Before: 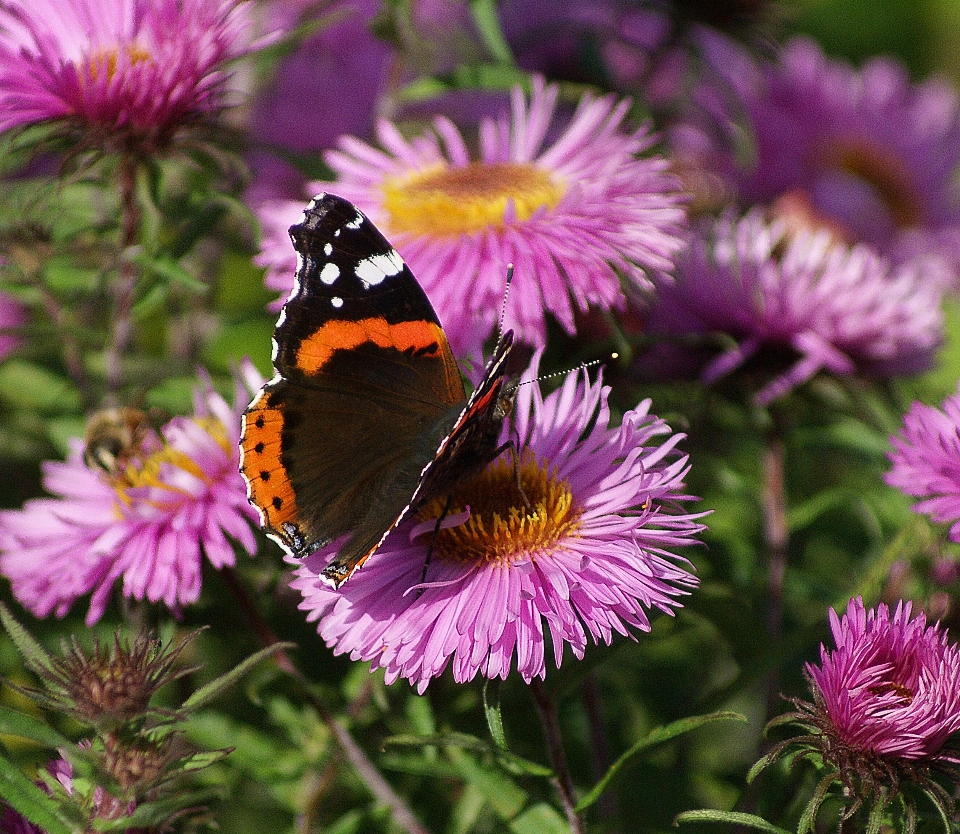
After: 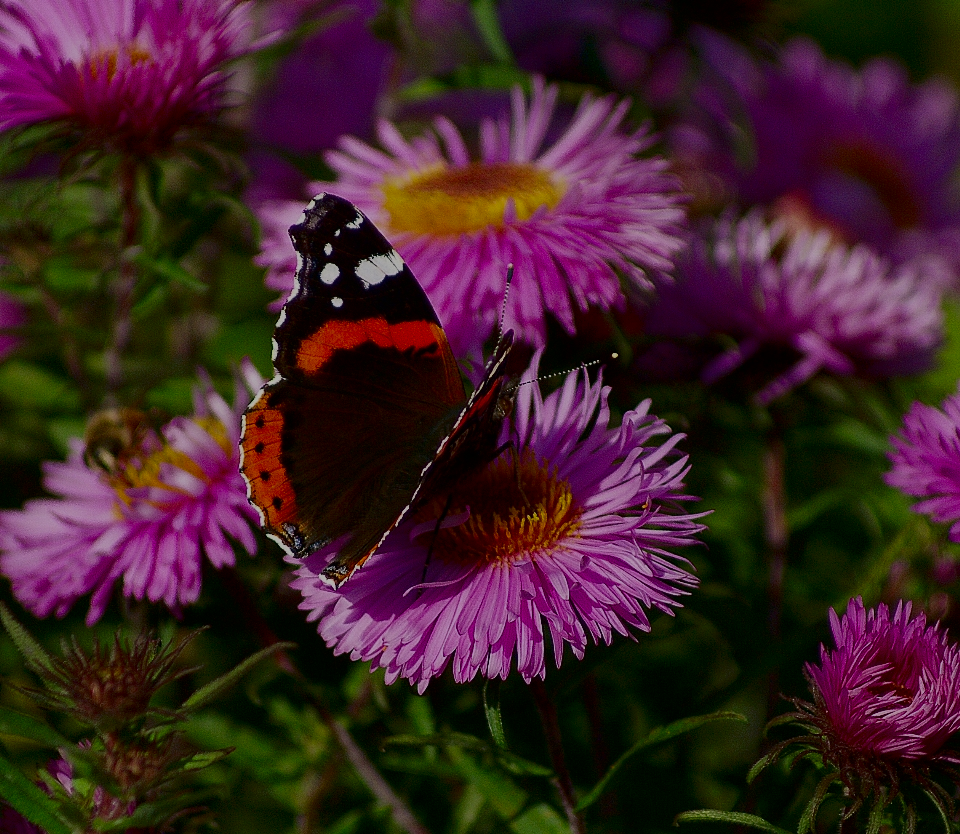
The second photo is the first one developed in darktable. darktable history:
exposure: black level correction 0, exposure -0.735 EV, compensate highlight preservation false
contrast brightness saturation: brightness -0.245, saturation 0.205
